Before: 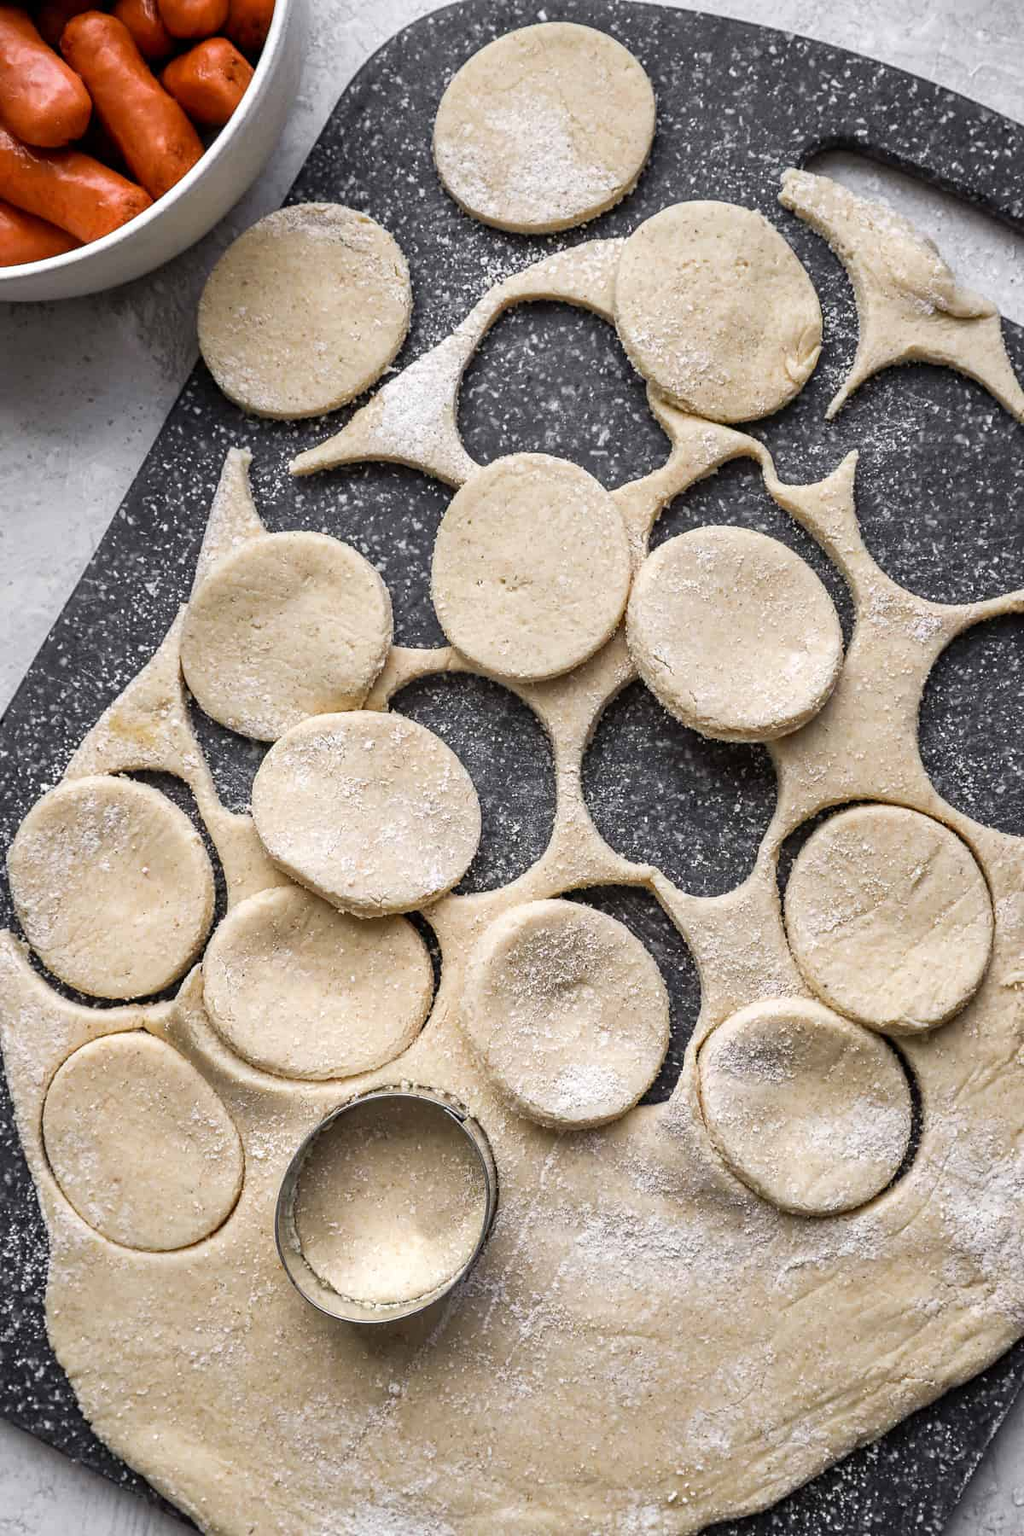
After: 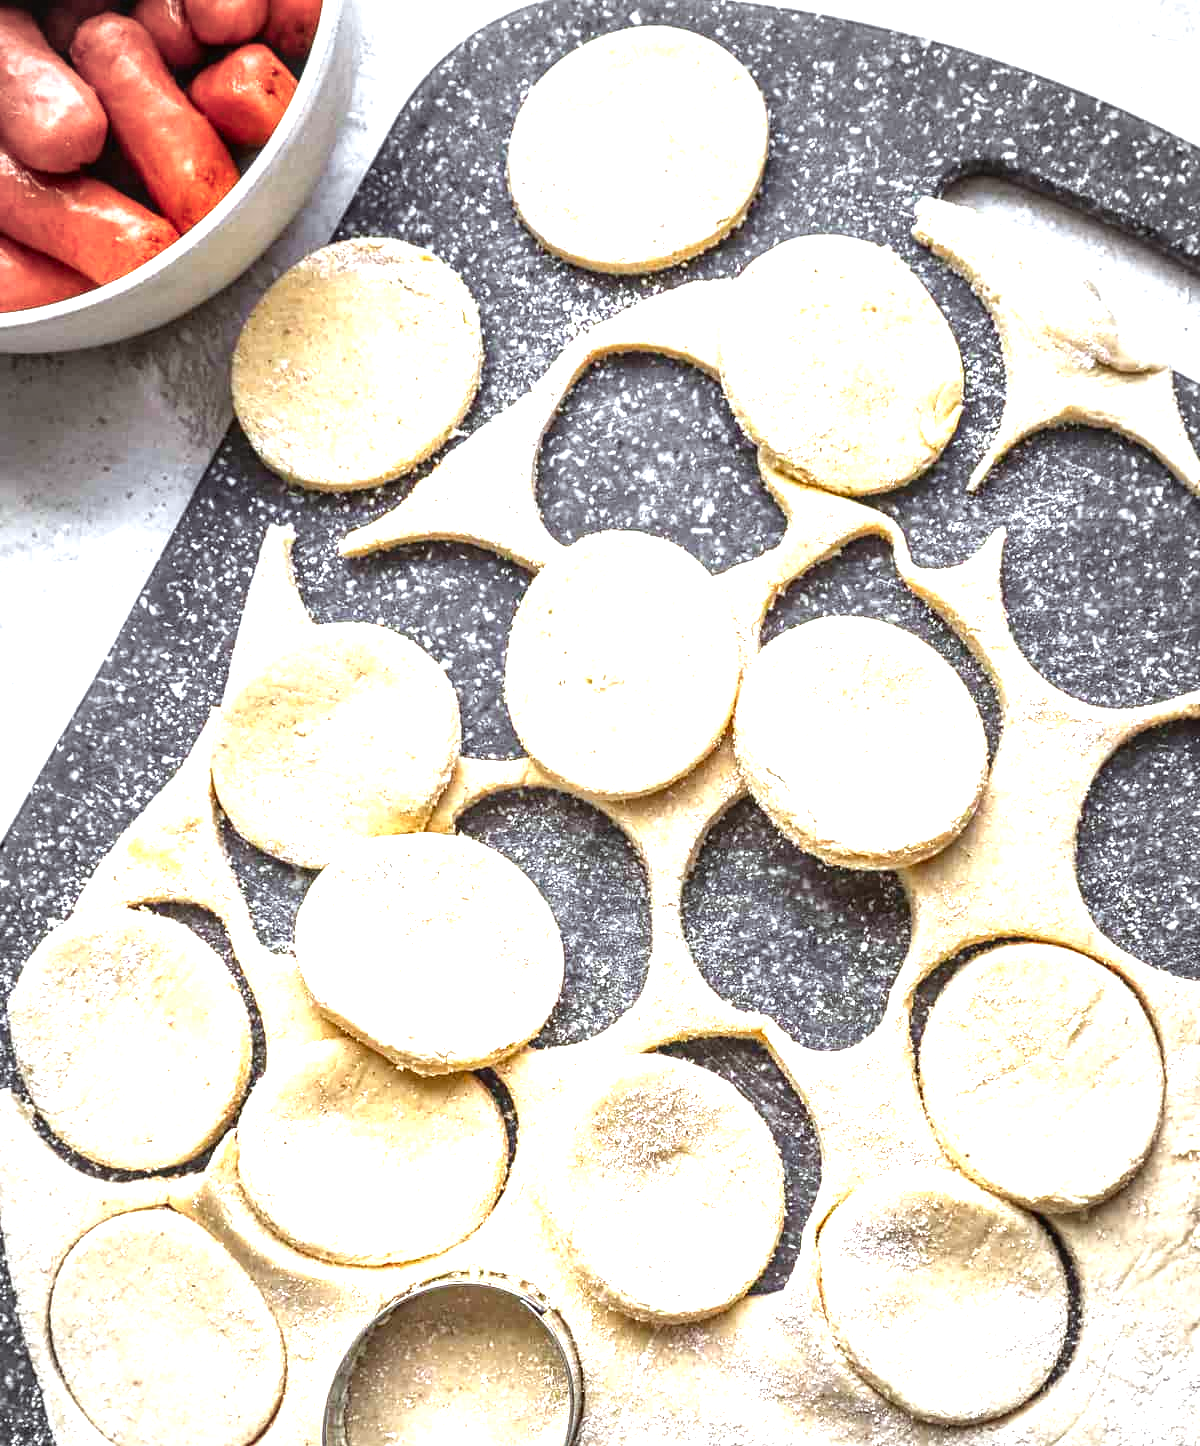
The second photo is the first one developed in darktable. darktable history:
vignetting: brightness -0.205, automatic ratio true
contrast brightness saturation: brightness -0.023, saturation 0.345
contrast equalizer: y [[0.5, 0.486, 0.447, 0.446, 0.489, 0.5], [0.5 ×6], [0.5 ×6], [0 ×6], [0 ×6]], mix 0.137
local contrast: detail 130%
levels: levels [0, 0.476, 0.951]
crop: bottom 19.655%
exposure: black level correction 0, exposure 1.286 EV, compensate exposure bias true, compensate highlight preservation false
color correction: highlights a* -2.83, highlights b* -1.94, shadows a* 2.13, shadows b* 2.63
